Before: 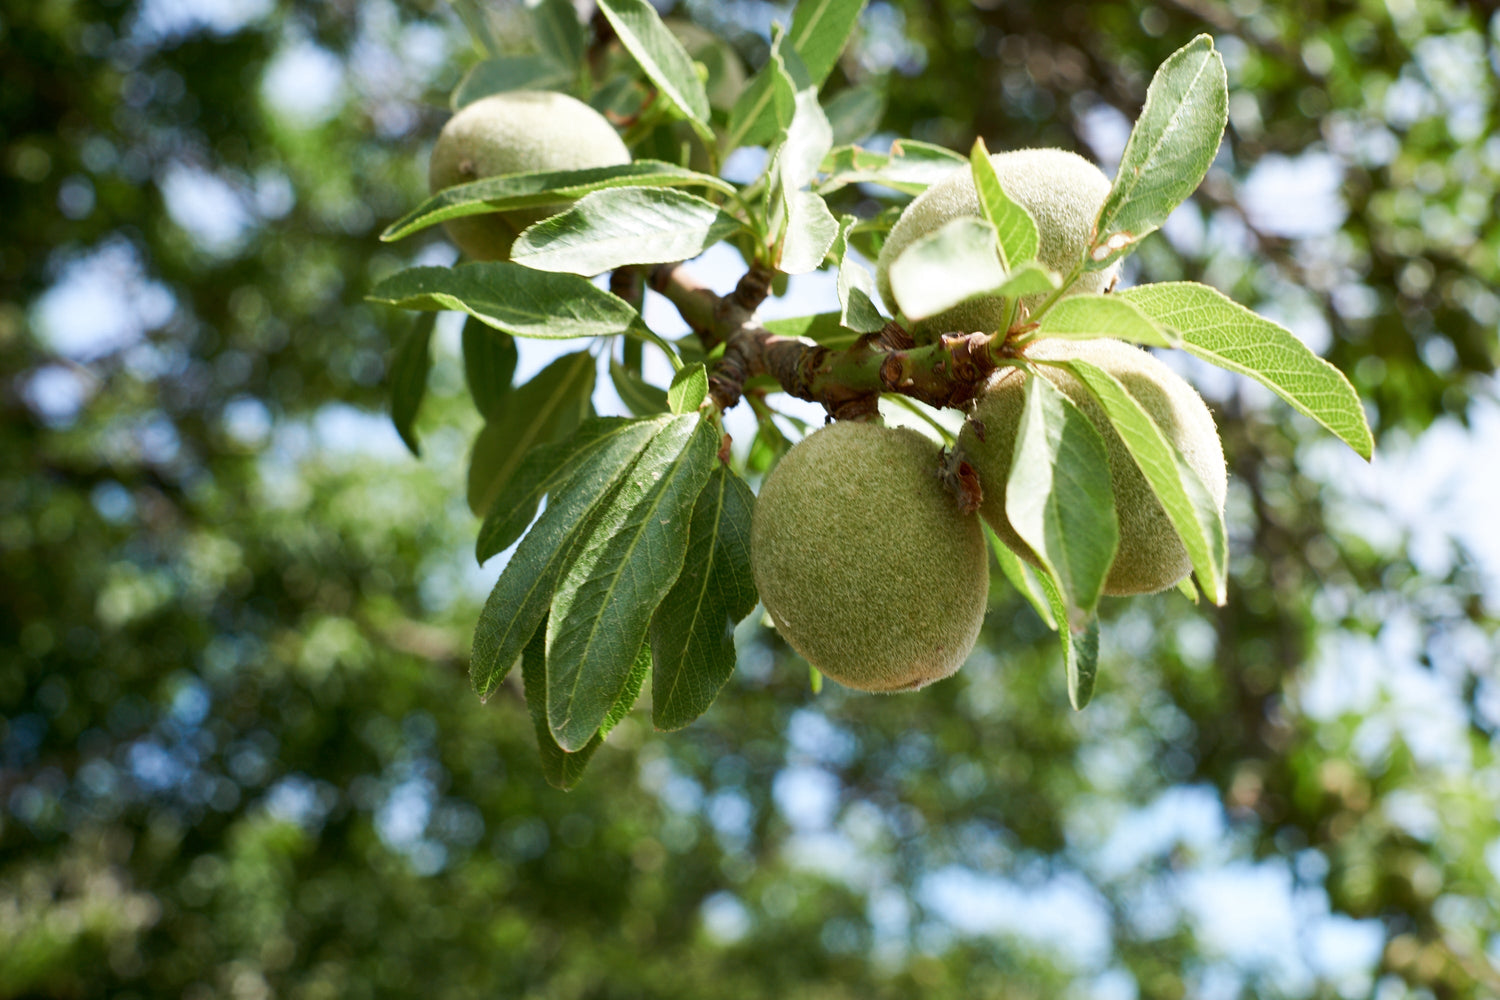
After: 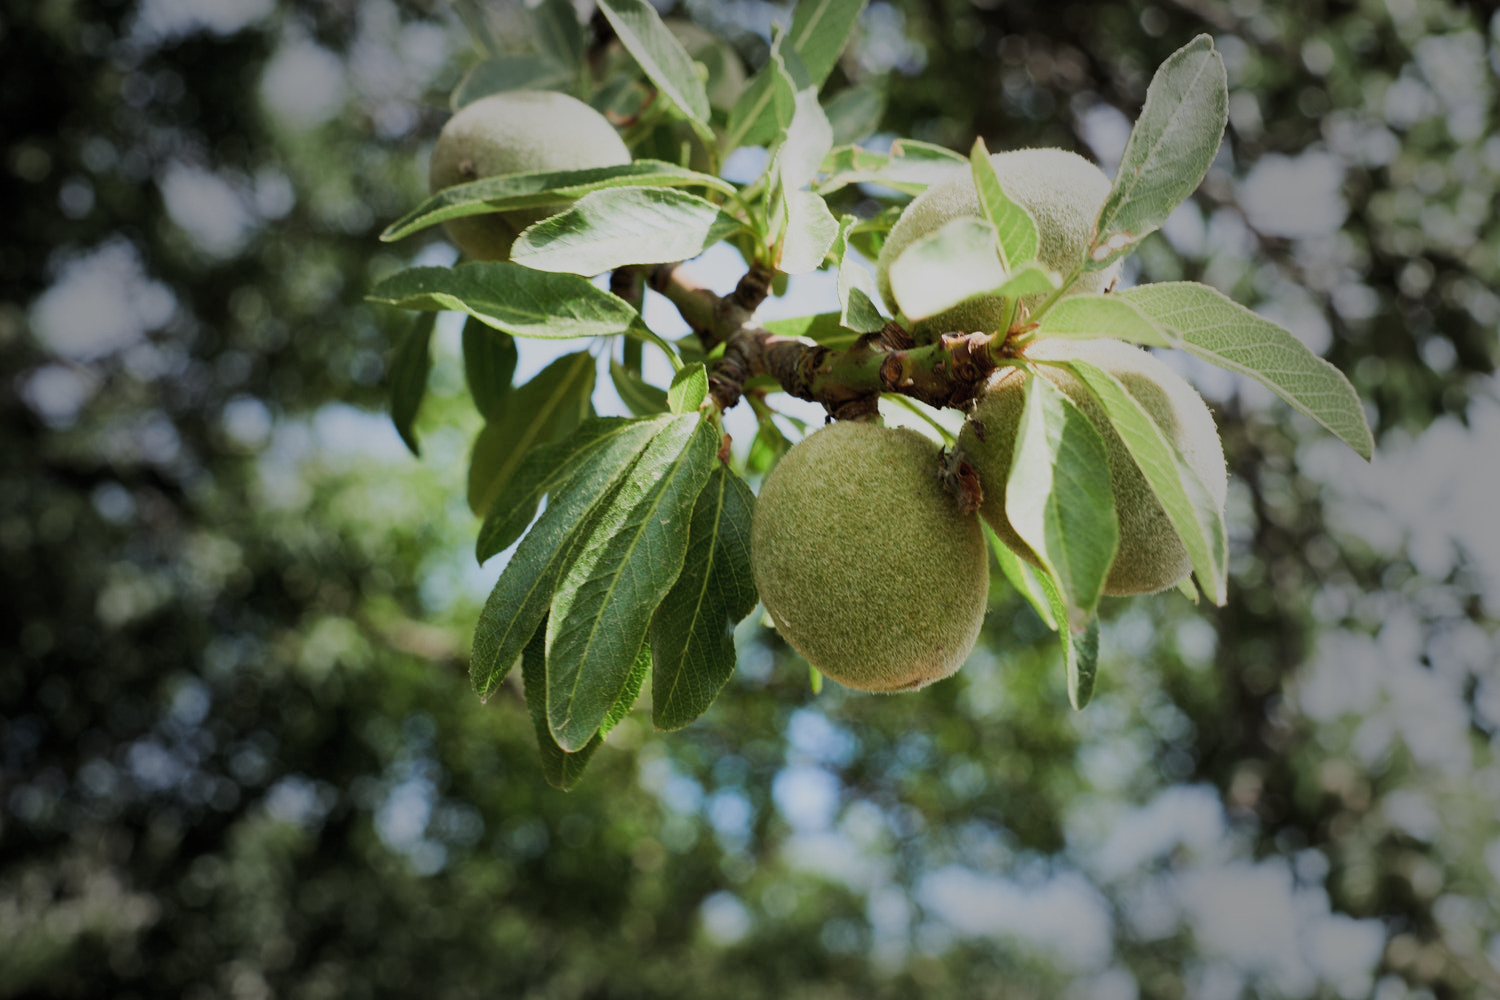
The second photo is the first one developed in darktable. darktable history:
filmic rgb: black relative exposure -7.65 EV, white relative exposure 4.56 EV, hardness 3.61, contrast 0.99, preserve chrominance RGB euclidean norm, color science v5 (2021), contrast in shadows safe, contrast in highlights safe
vignetting: fall-off start 39.99%, fall-off radius 40.02%
